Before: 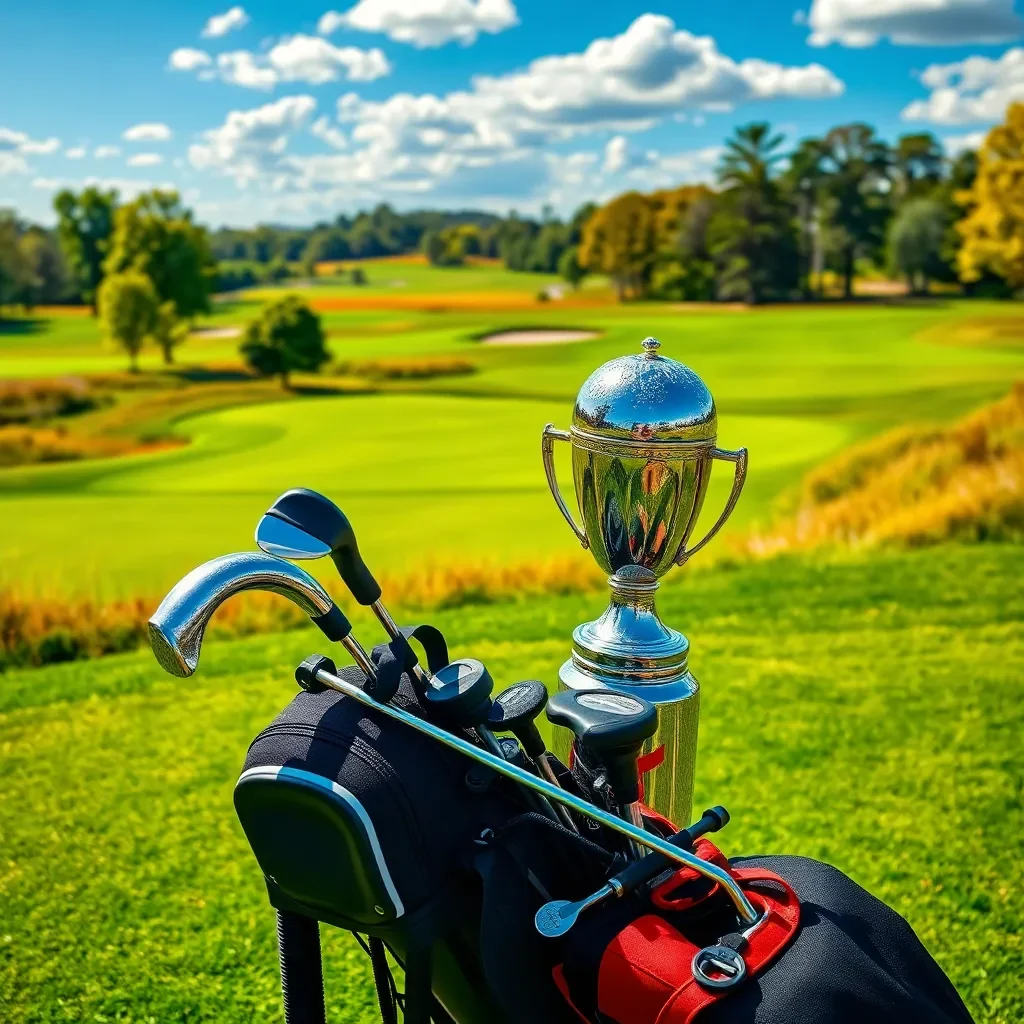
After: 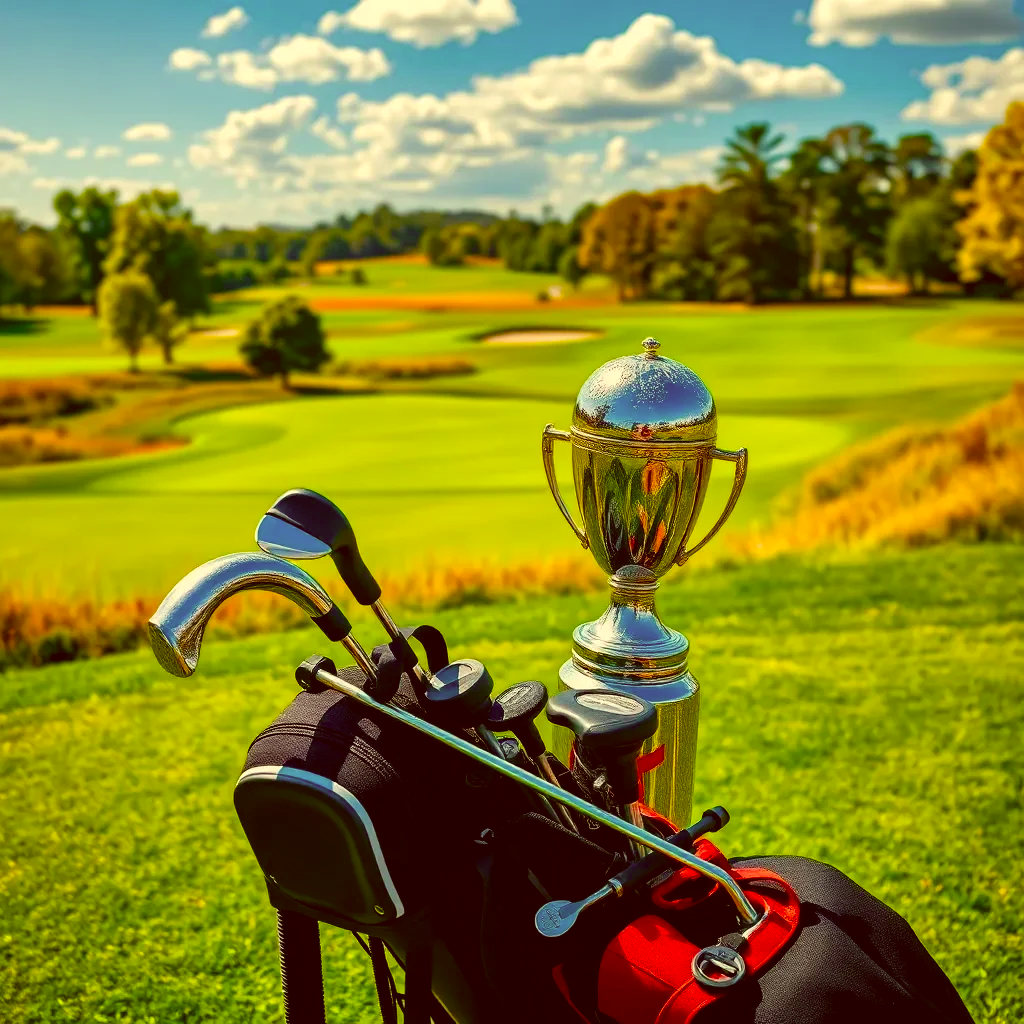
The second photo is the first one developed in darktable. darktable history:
exposure: black level correction 0, compensate highlight preservation false
color balance rgb: perceptual saturation grading › global saturation 25.026%, perceptual saturation grading › highlights -27.658%, perceptual saturation grading › shadows 33.812%, global vibrance 20%
color correction: highlights a* 1.11, highlights b* 24.46, shadows a* 16.15, shadows b* 24.3
